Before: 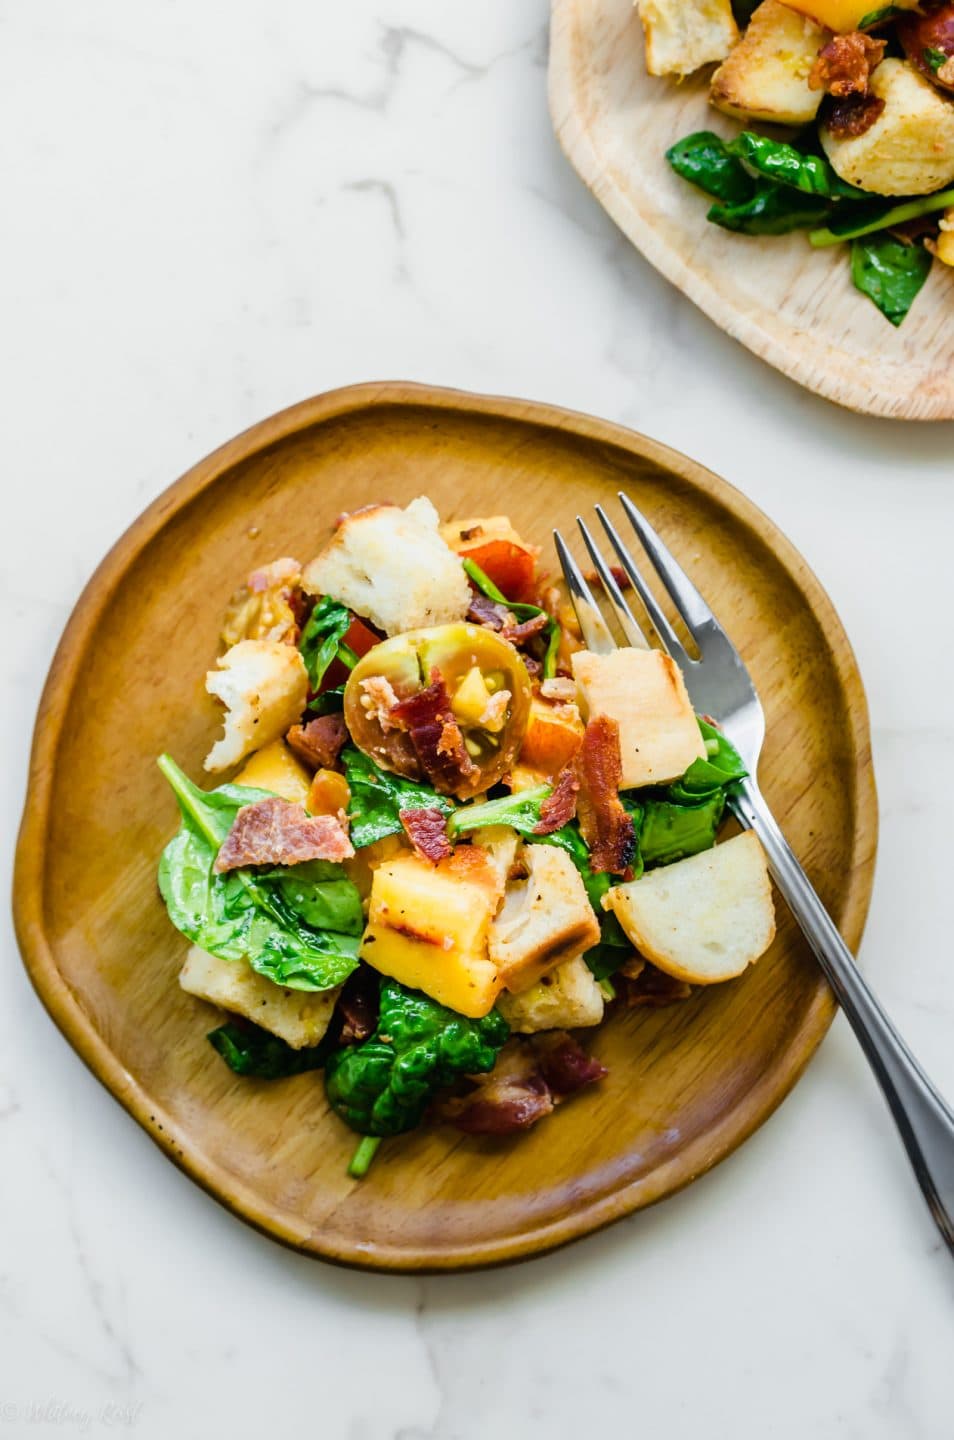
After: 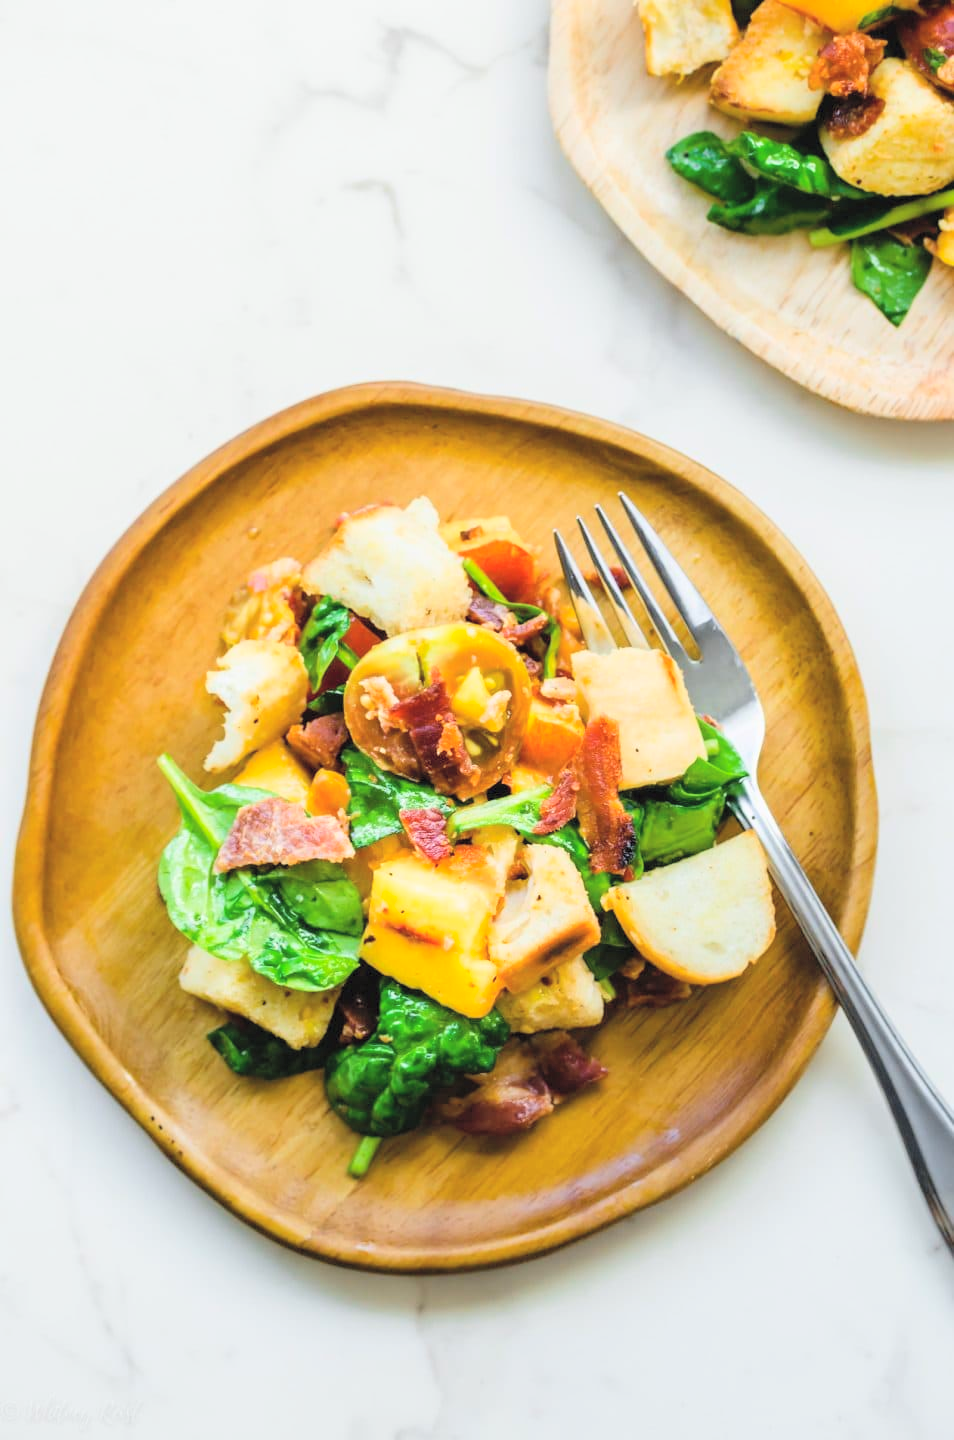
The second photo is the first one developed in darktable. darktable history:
contrast brightness saturation: contrast 0.102, brightness 0.316, saturation 0.148
